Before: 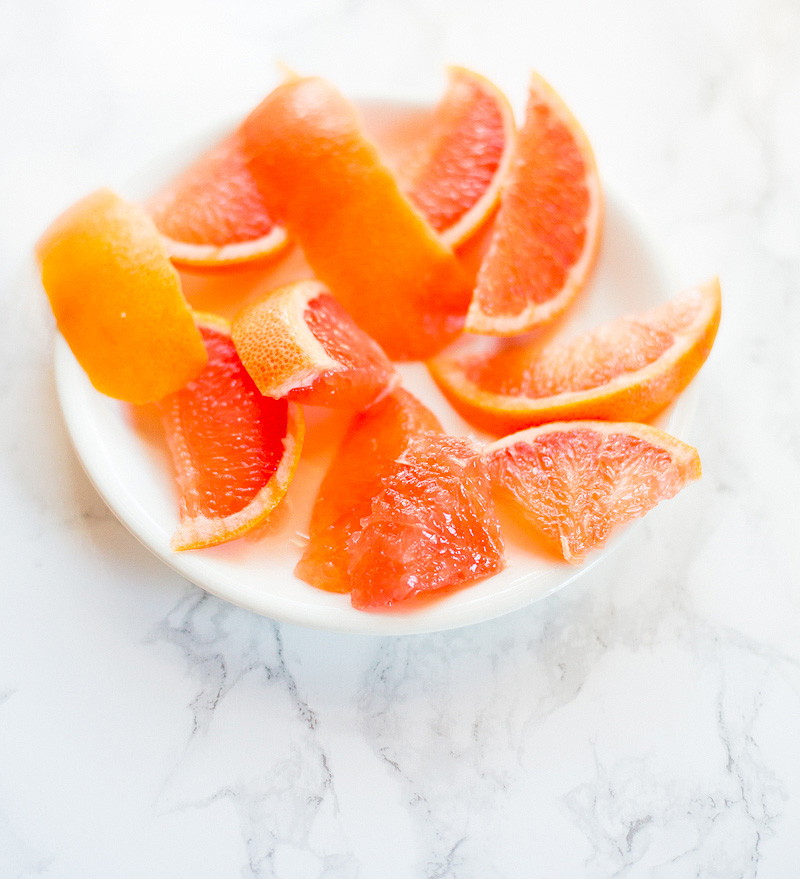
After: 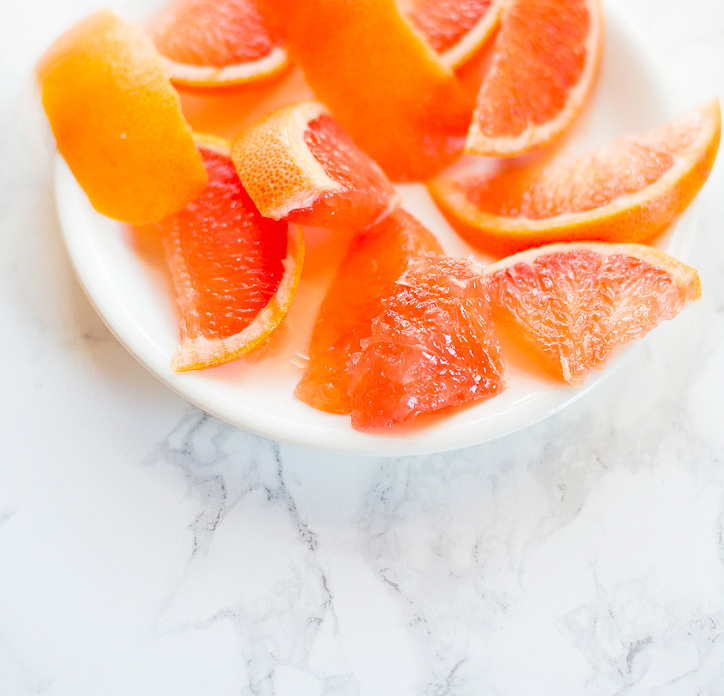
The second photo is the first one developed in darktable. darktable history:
crop: top 20.427%, right 9.431%, bottom 0.32%
